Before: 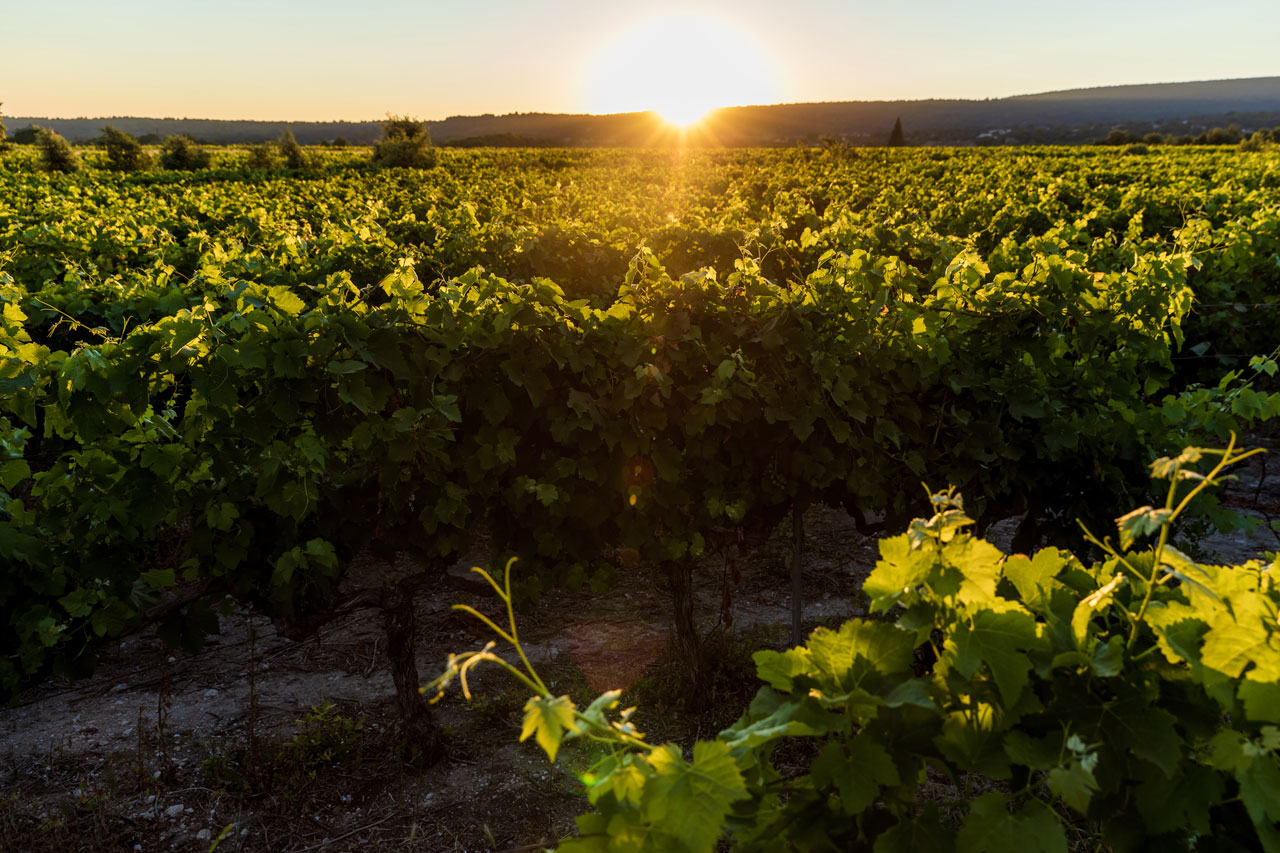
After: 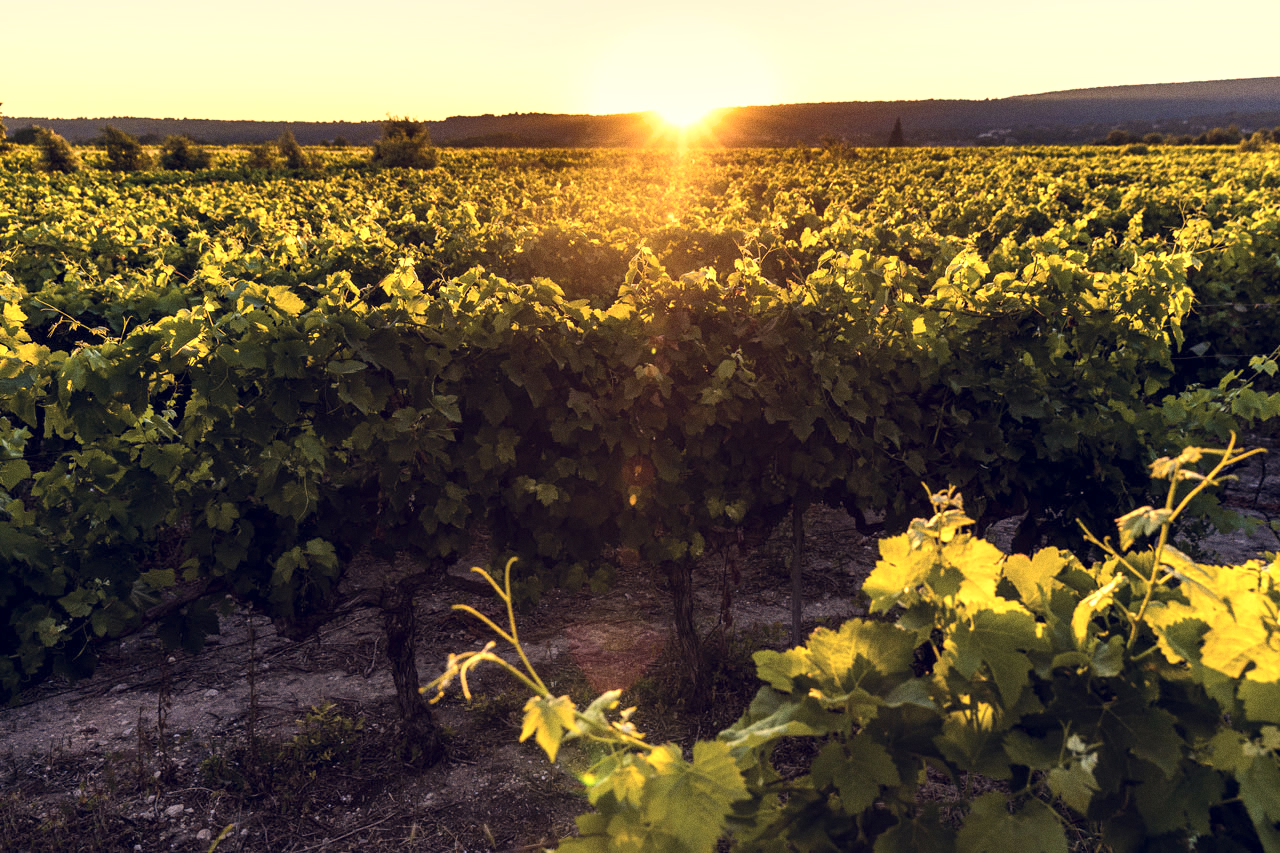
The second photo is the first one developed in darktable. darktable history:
exposure: black level correction 0, exposure 0.7 EV, compensate exposure bias true, compensate highlight preservation false
shadows and highlights: radius 171.16, shadows 27, white point adjustment 3.13, highlights -67.95, soften with gaussian
grain: on, module defaults
color correction: highlights a* 19.59, highlights b* 27.49, shadows a* 3.46, shadows b* -17.28, saturation 0.73
